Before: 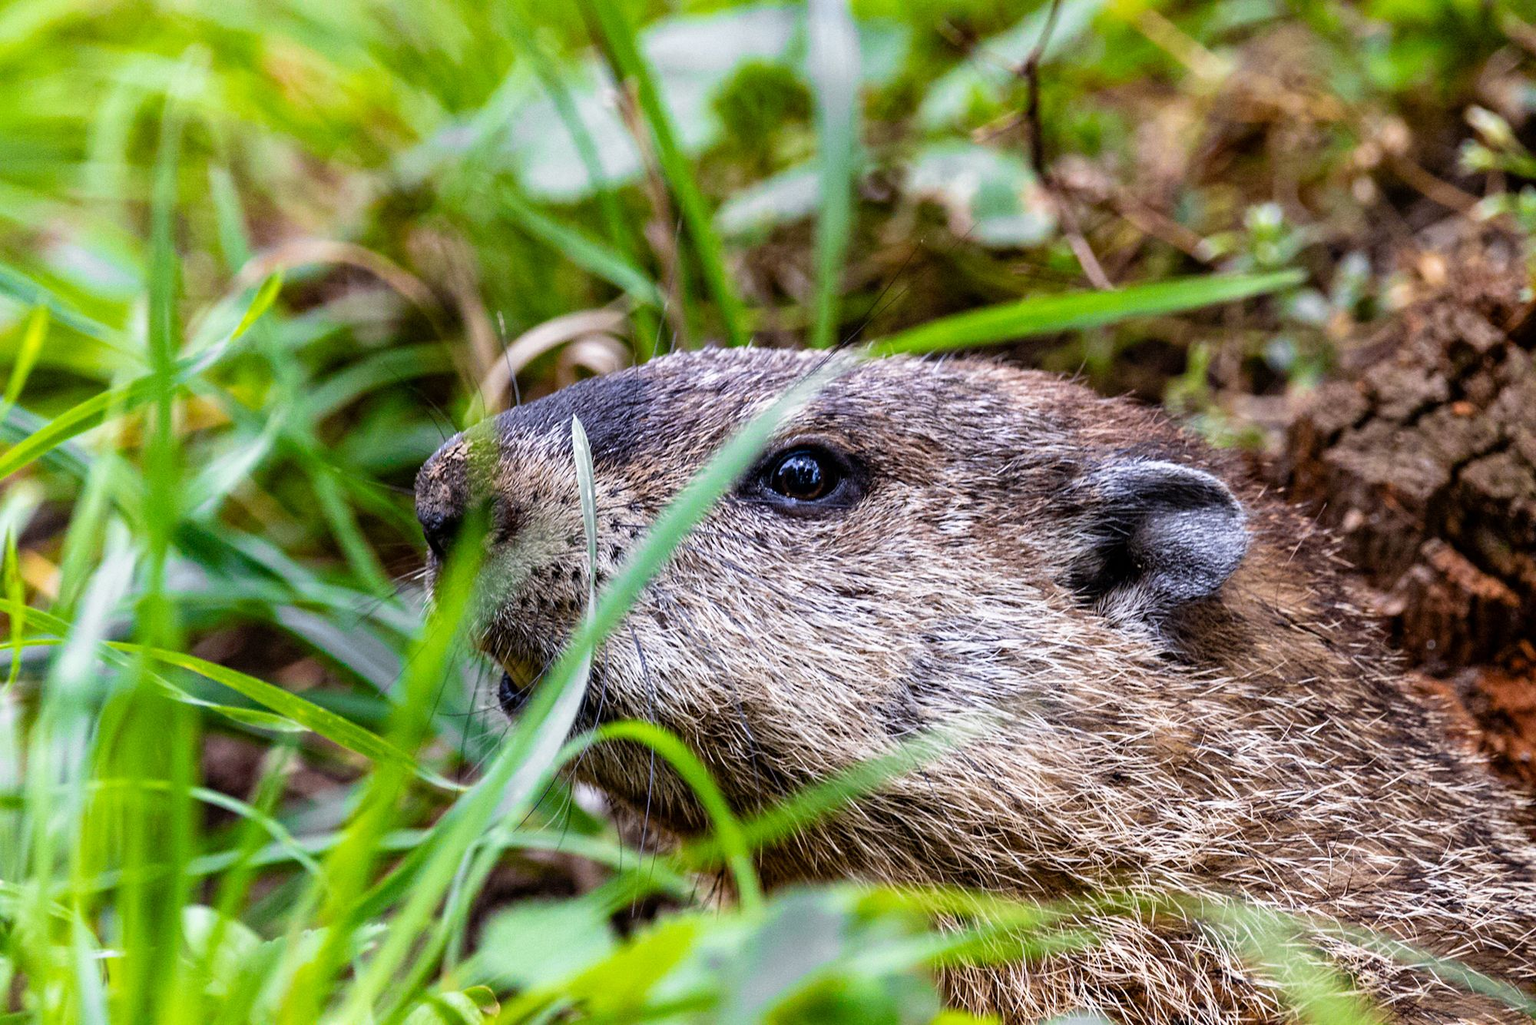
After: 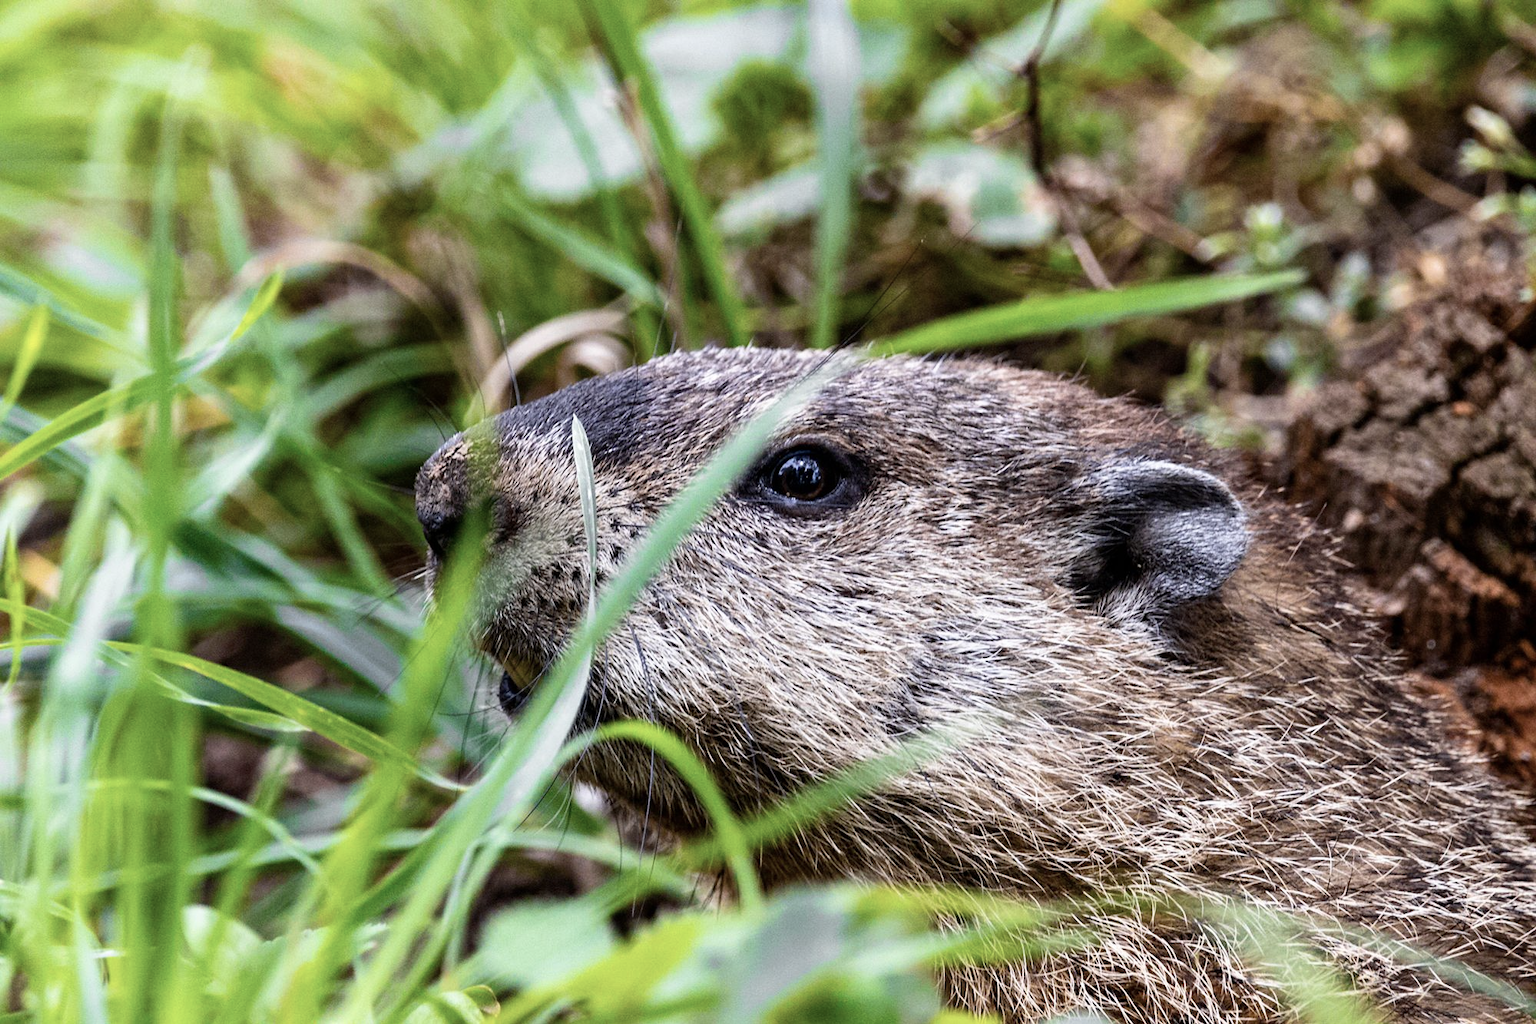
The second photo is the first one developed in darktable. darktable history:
contrast brightness saturation: contrast 0.104, saturation -0.282
